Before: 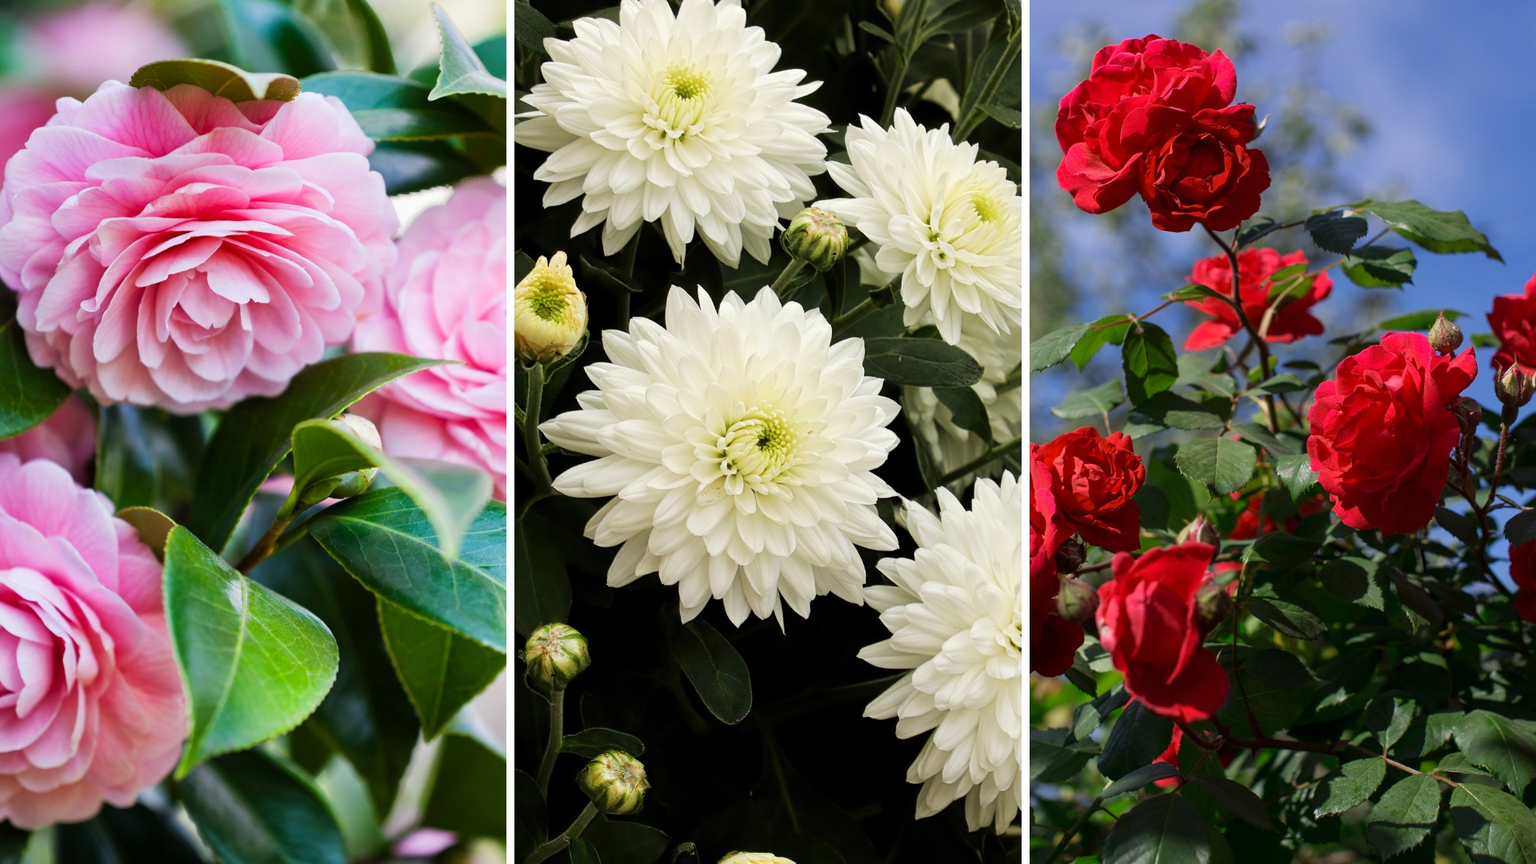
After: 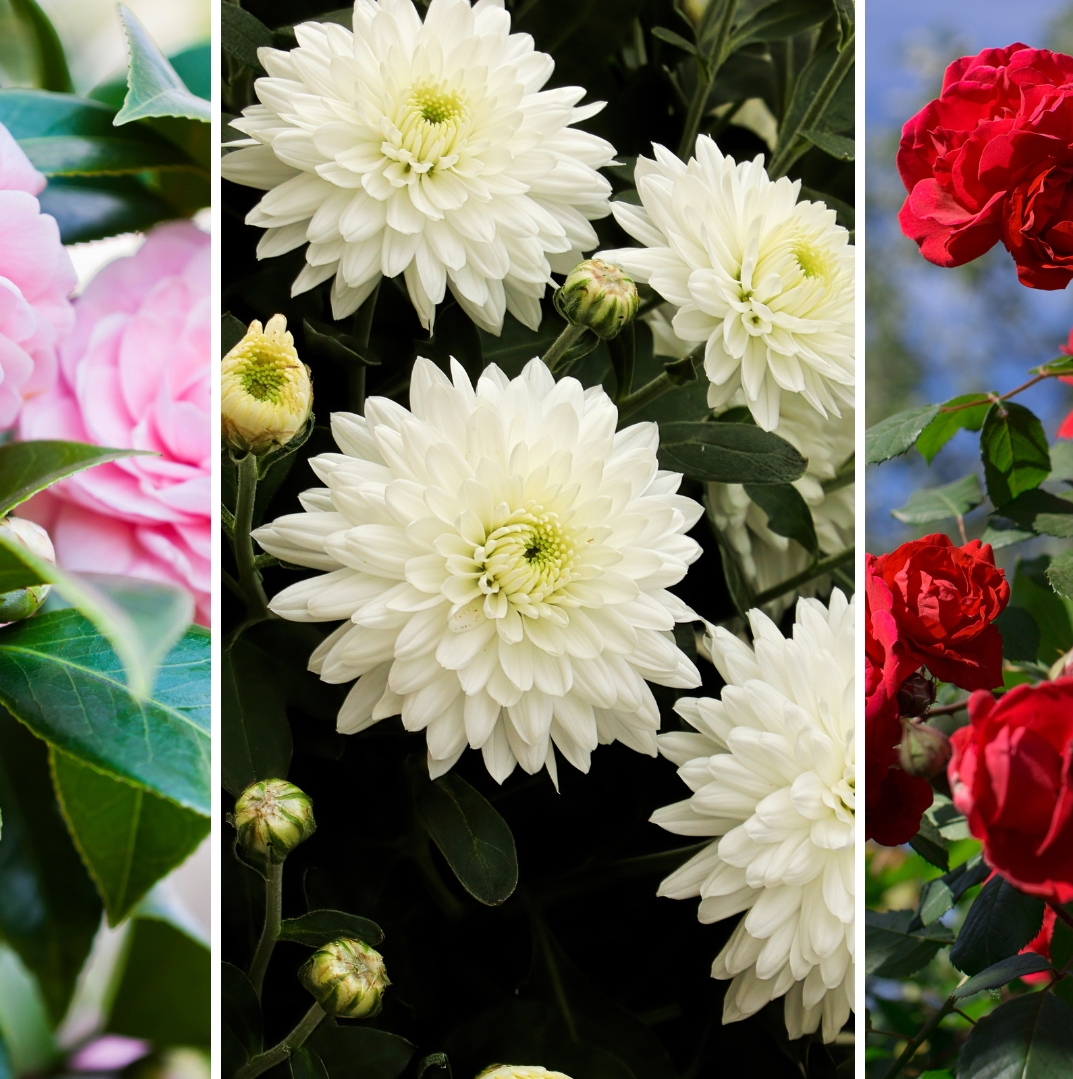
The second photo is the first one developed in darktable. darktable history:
crop: left 22.027%, right 22.085%, bottom 0.001%
